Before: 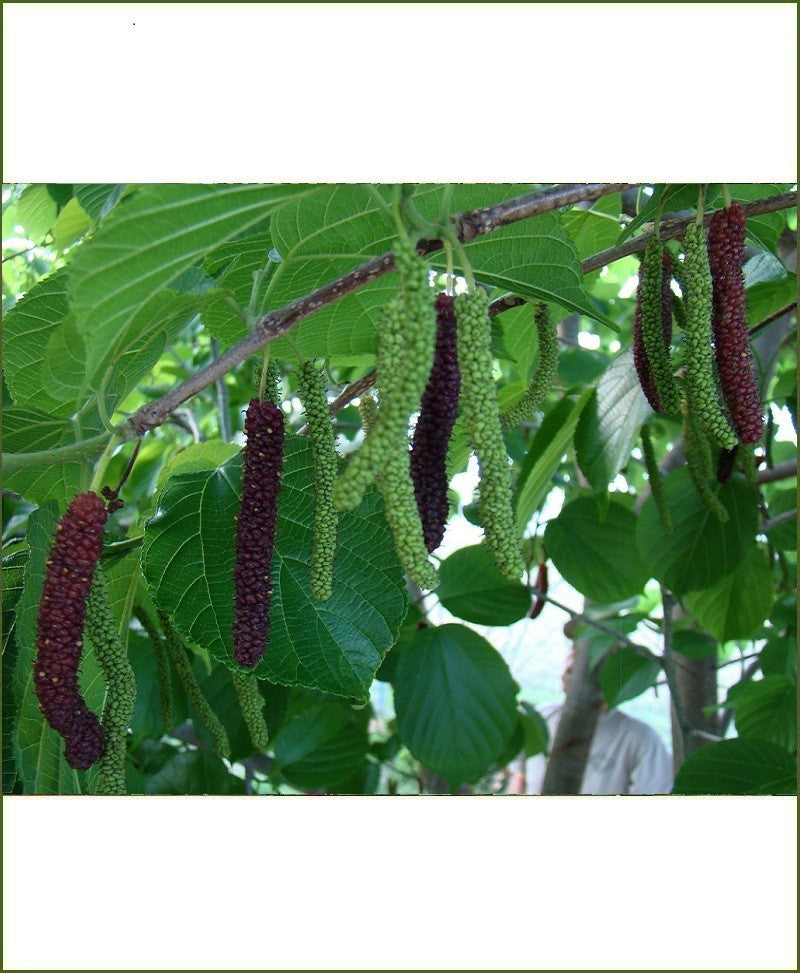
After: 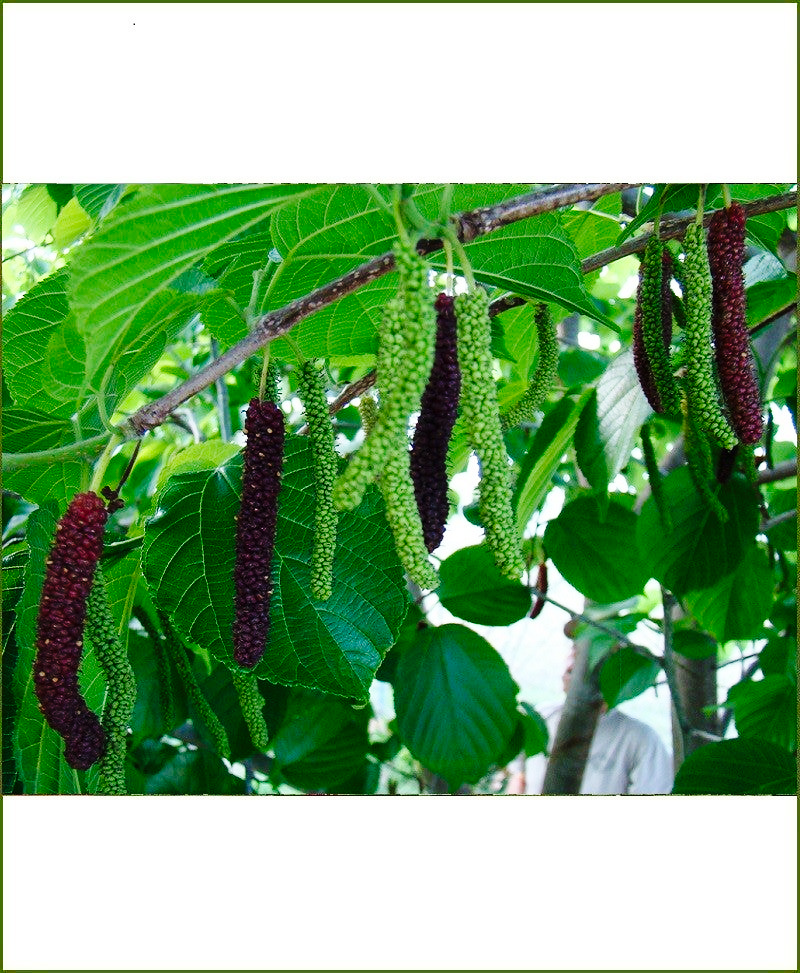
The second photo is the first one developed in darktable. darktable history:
base curve: curves: ch0 [(0, 0) (0.036, 0.025) (0.121, 0.166) (0.206, 0.329) (0.605, 0.79) (1, 1)], preserve colors none
color correction: highlights b* 0.005, saturation 1.1
